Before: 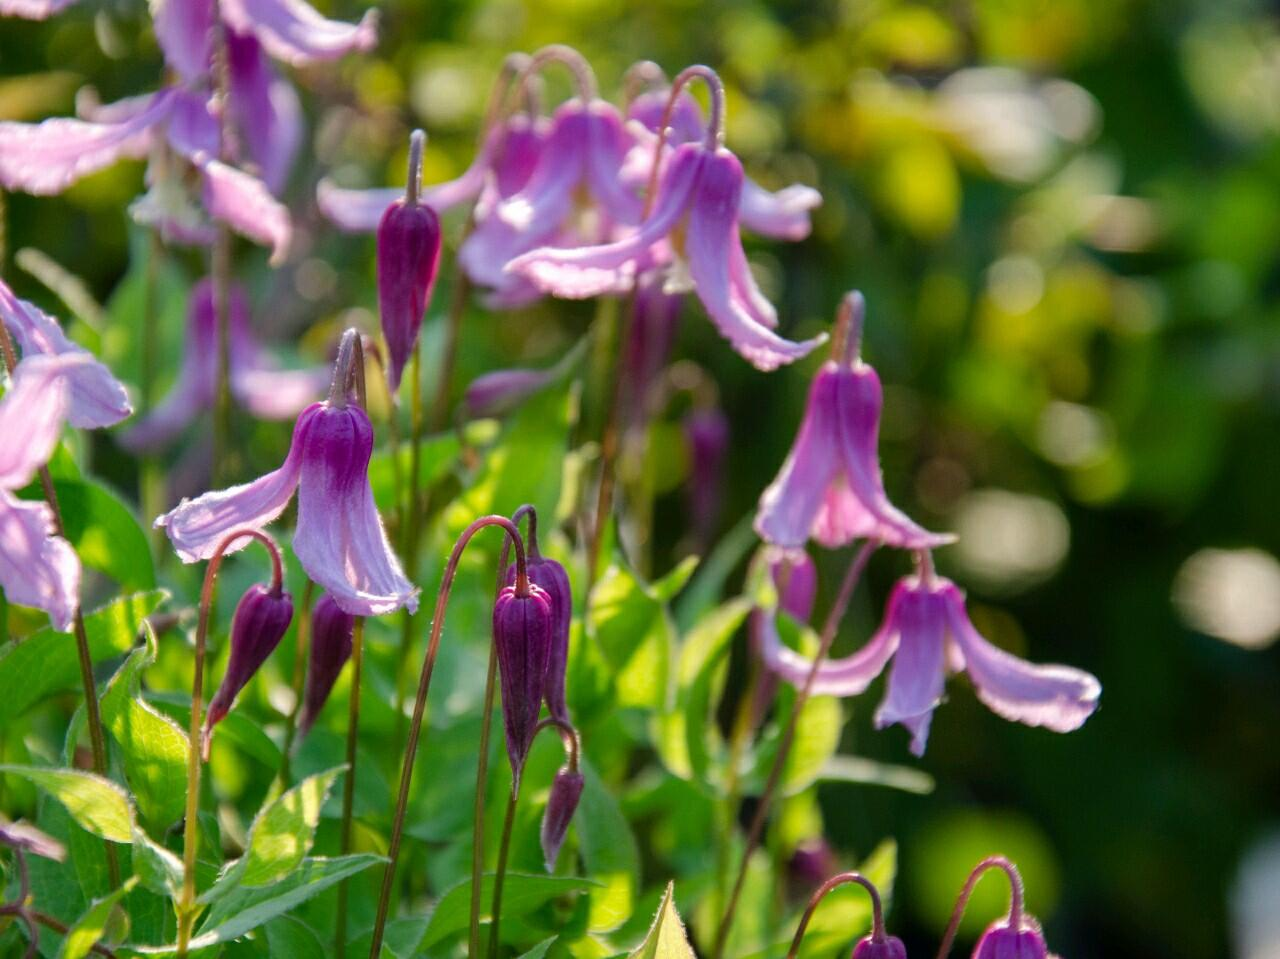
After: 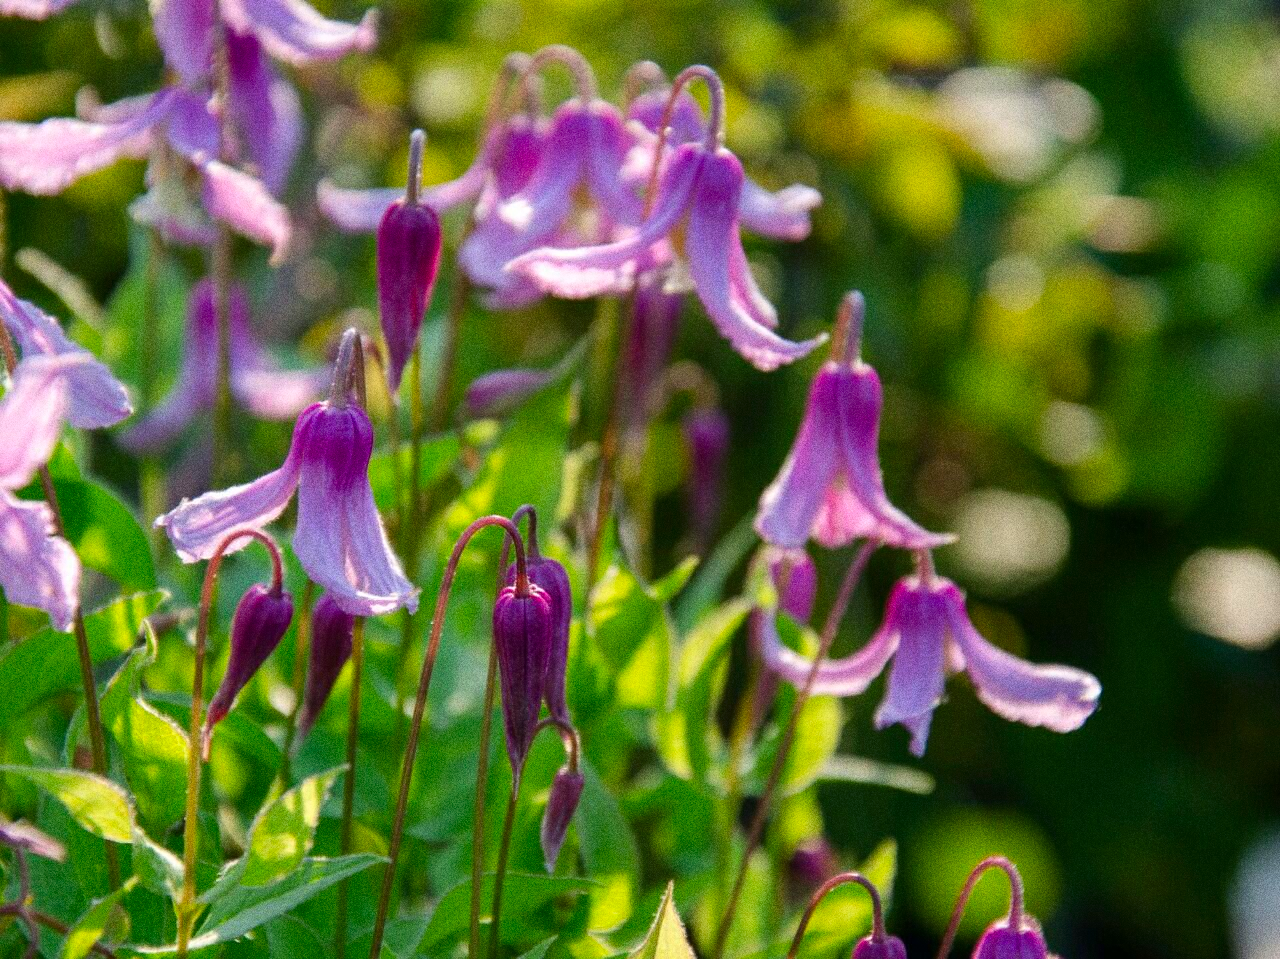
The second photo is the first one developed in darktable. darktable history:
contrast brightness saturation: saturation 0.13
grain: coarseness 0.09 ISO, strength 40%
